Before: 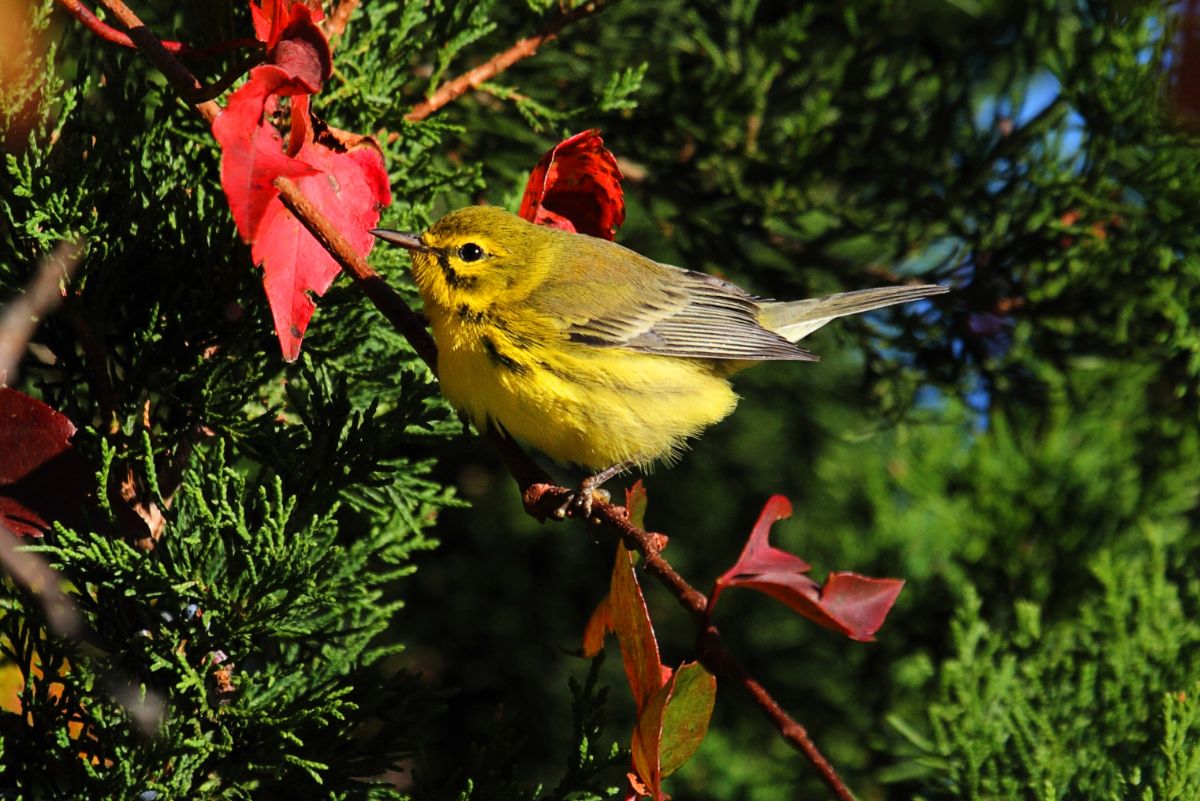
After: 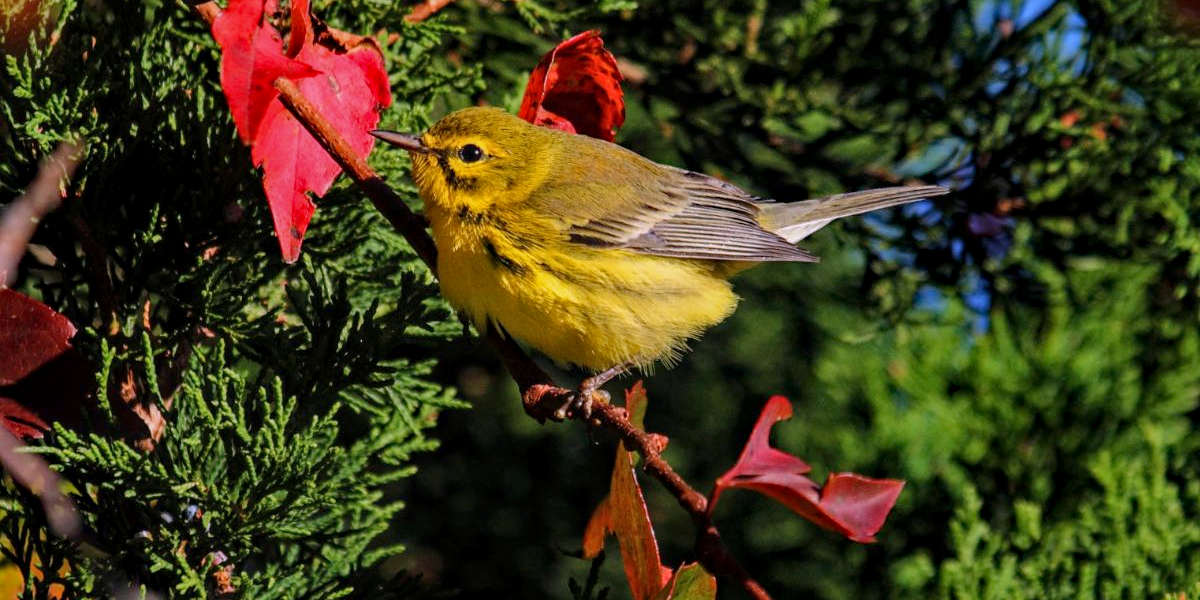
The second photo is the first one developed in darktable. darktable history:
local contrast: on, module defaults
haze removal: strength 0.29, distance 0.25, compatibility mode true, adaptive false
crop and rotate: top 12.5%, bottom 12.5%
tone equalizer: -8 EV 0.25 EV, -7 EV 0.417 EV, -6 EV 0.417 EV, -5 EV 0.25 EV, -3 EV -0.25 EV, -2 EV -0.417 EV, -1 EV -0.417 EV, +0 EV -0.25 EV, edges refinement/feathering 500, mask exposure compensation -1.57 EV, preserve details guided filter
white balance: red 1.066, blue 1.119
